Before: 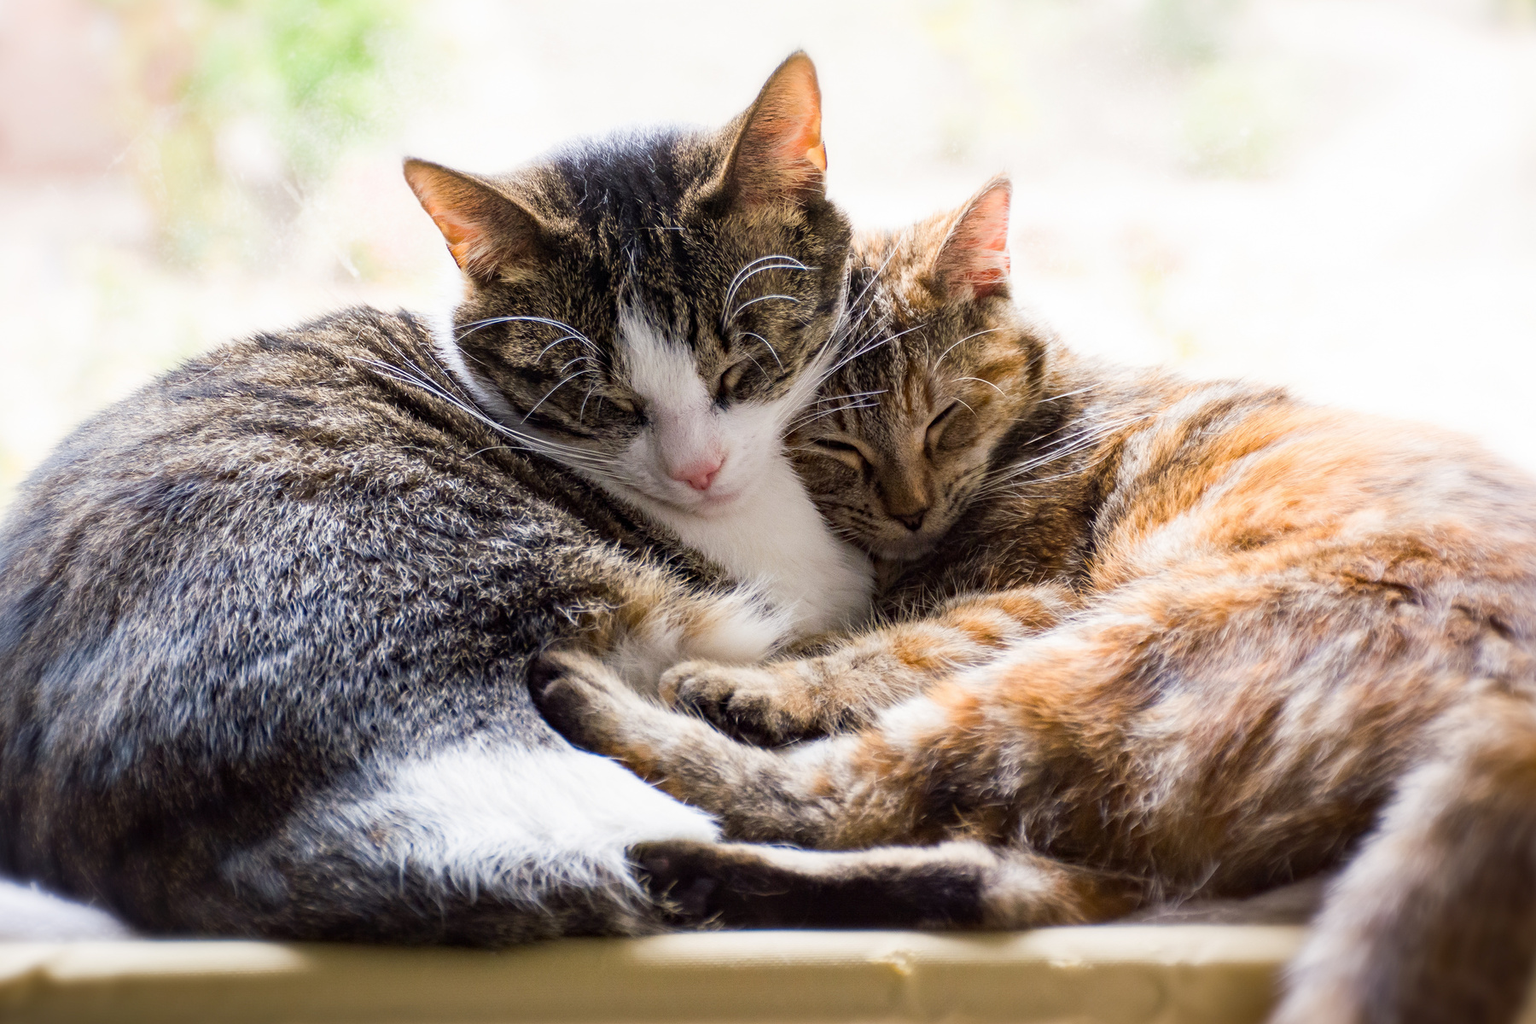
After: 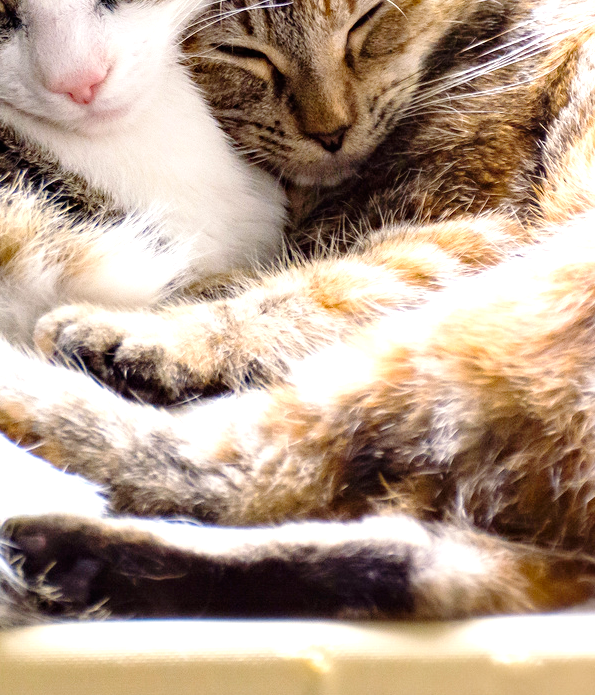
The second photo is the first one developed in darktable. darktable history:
tone curve: curves: ch0 [(0, 0) (0.068, 0.031) (0.175, 0.139) (0.32, 0.345) (0.495, 0.544) (0.748, 0.762) (0.993, 0.954)]; ch1 [(0, 0) (0.294, 0.184) (0.34, 0.303) (0.371, 0.344) (0.441, 0.408) (0.477, 0.474) (0.499, 0.5) (0.529, 0.523) (0.677, 0.762) (1, 1)]; ch2 [(0, 0) (0.431, 0.419) (0.495, 0.502) (0.524, 0.534) (0.557, 0.56) (0.634, 0.654) (0.728, 0.722) (1, 1)], preserve colors none
exposure: black level correction 0, exposure 1.106 EV, compensate highlight preservation false
crop: left 41.037%, top 39.191%, right 25.861%, bottom 2.881%
